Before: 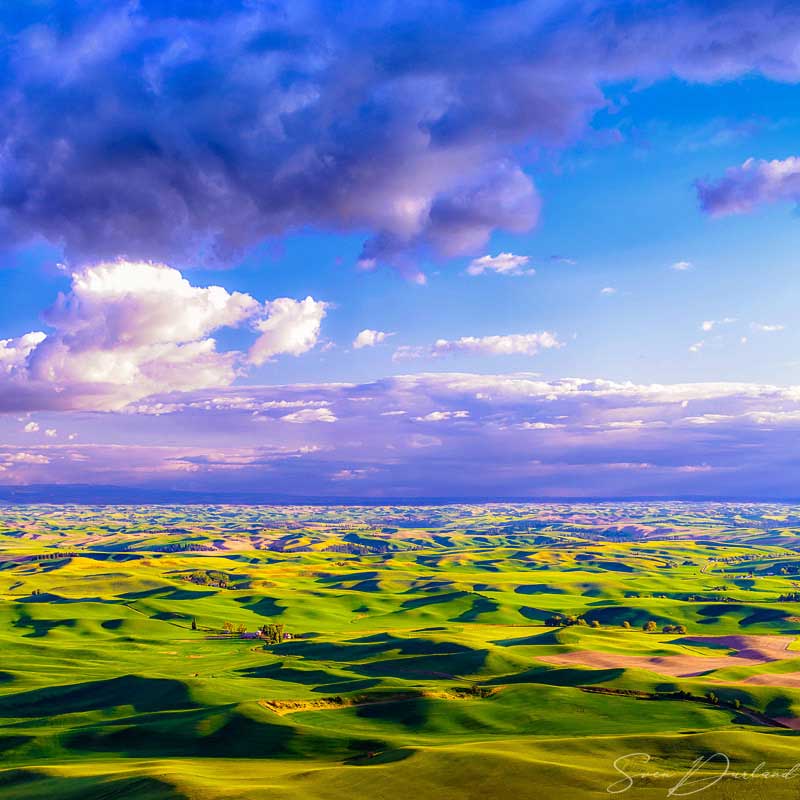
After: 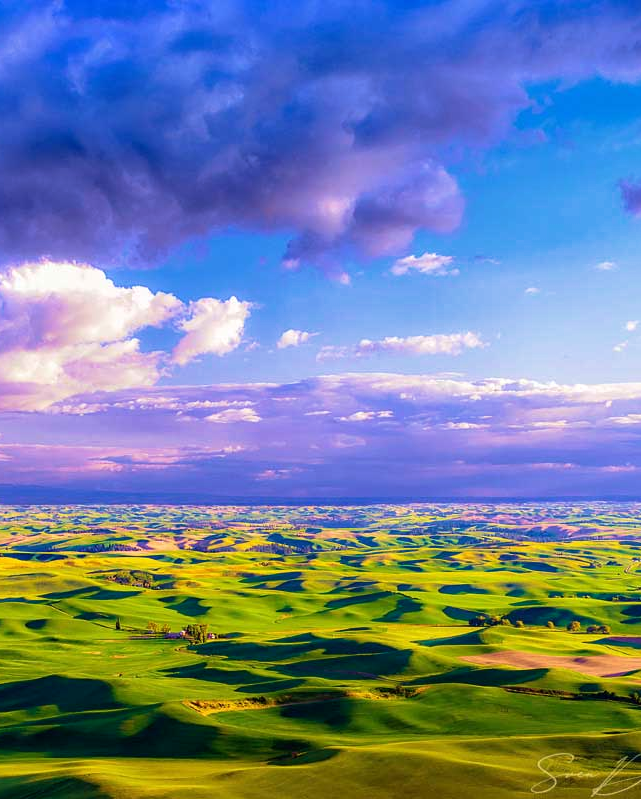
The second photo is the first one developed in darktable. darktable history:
crop and rotate: left 9.597%, right 10.195%
velvia: strength 36.57%
